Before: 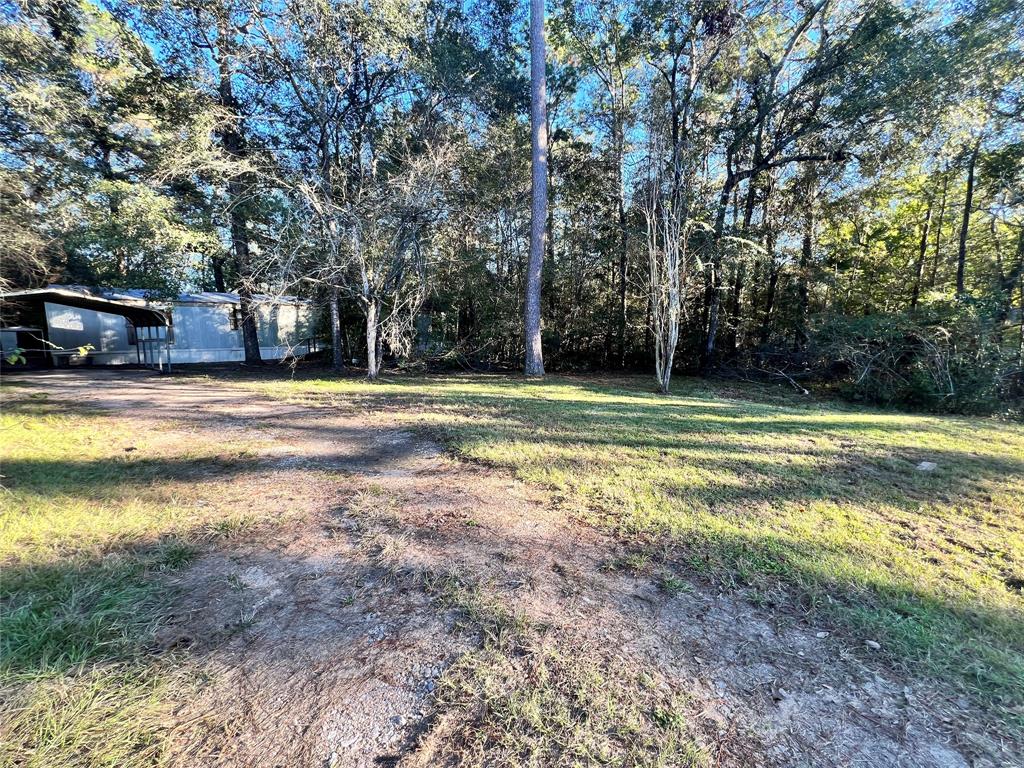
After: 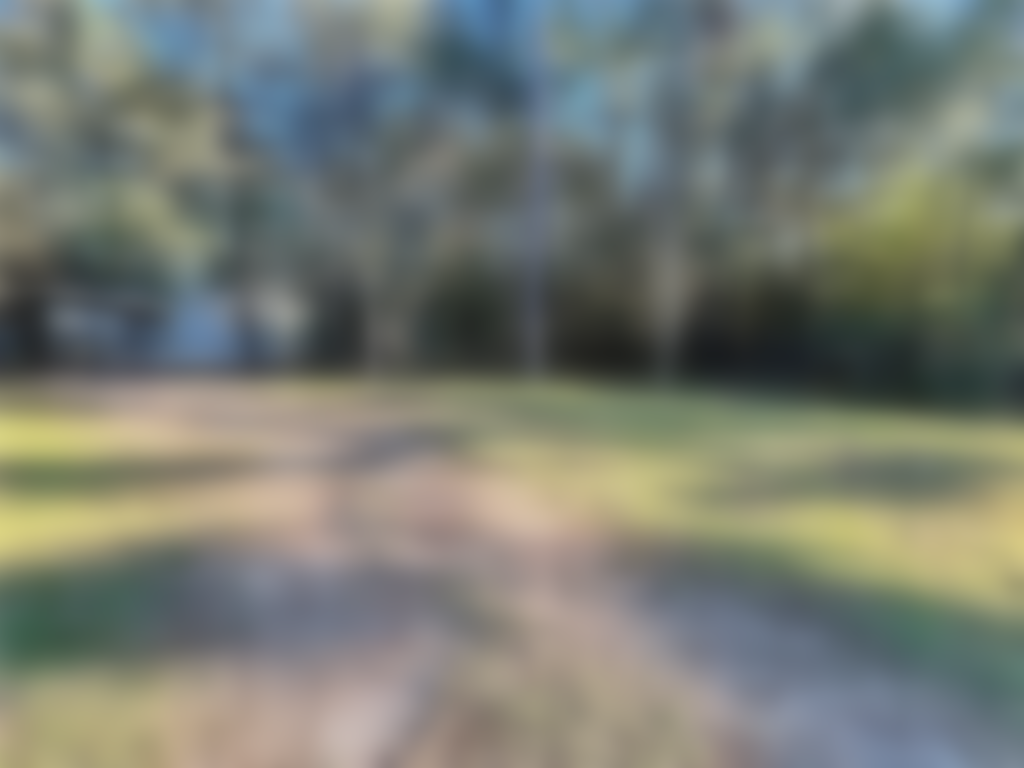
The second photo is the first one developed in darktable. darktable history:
lowpass: radius 16, unbound 0
color correction: highlights b* 3
